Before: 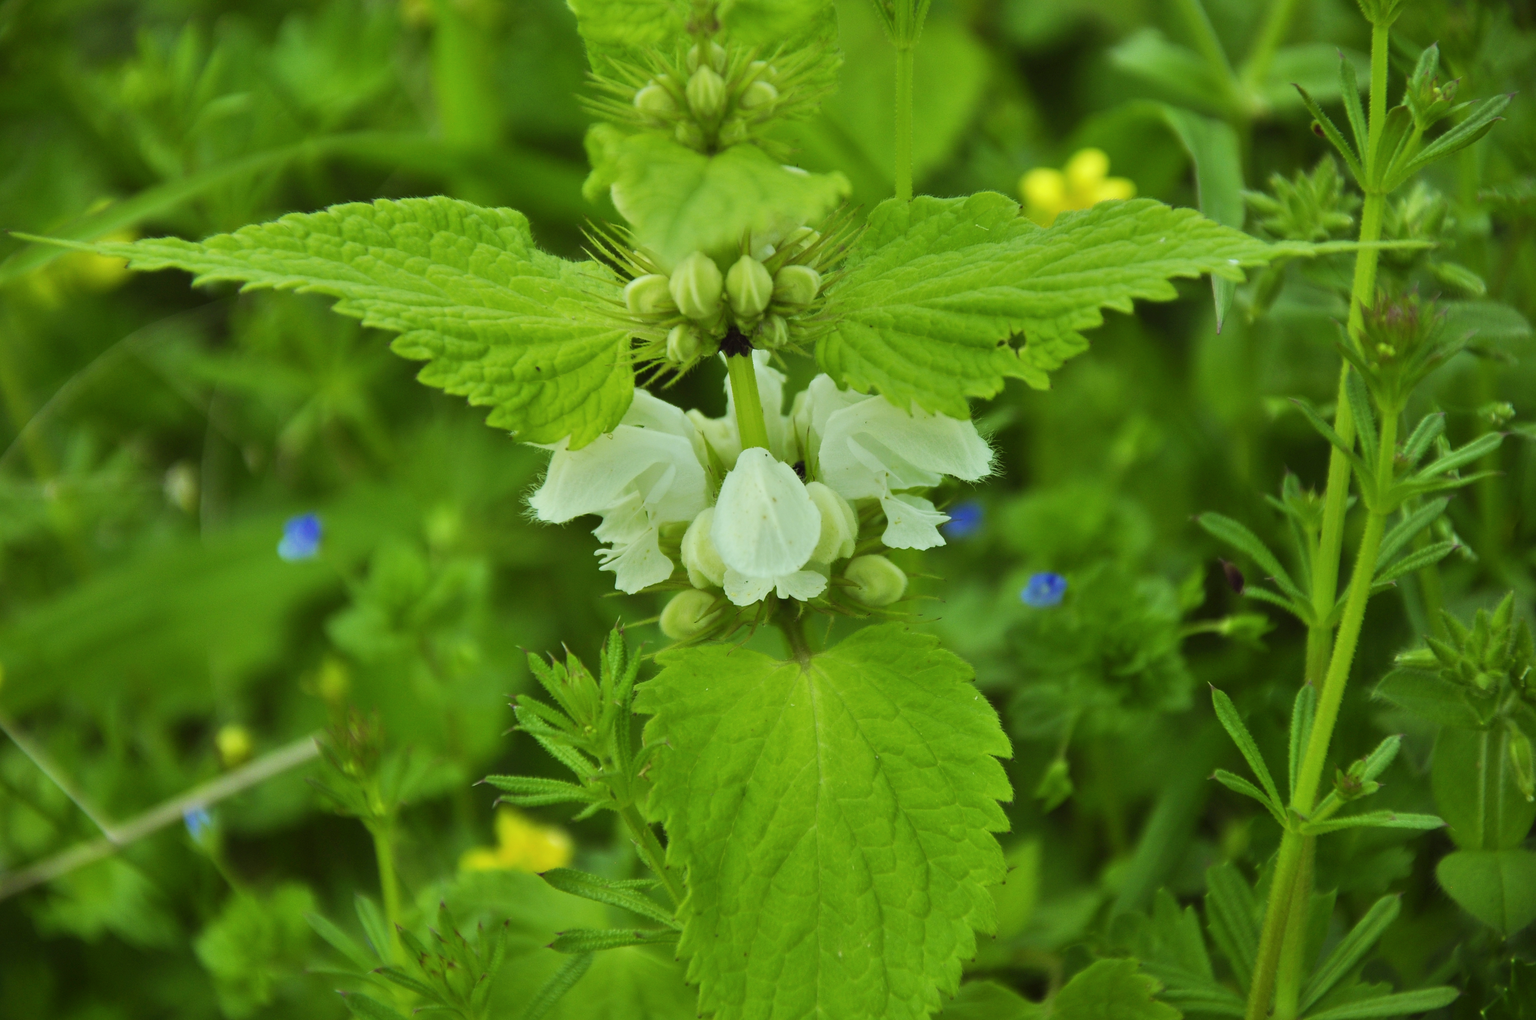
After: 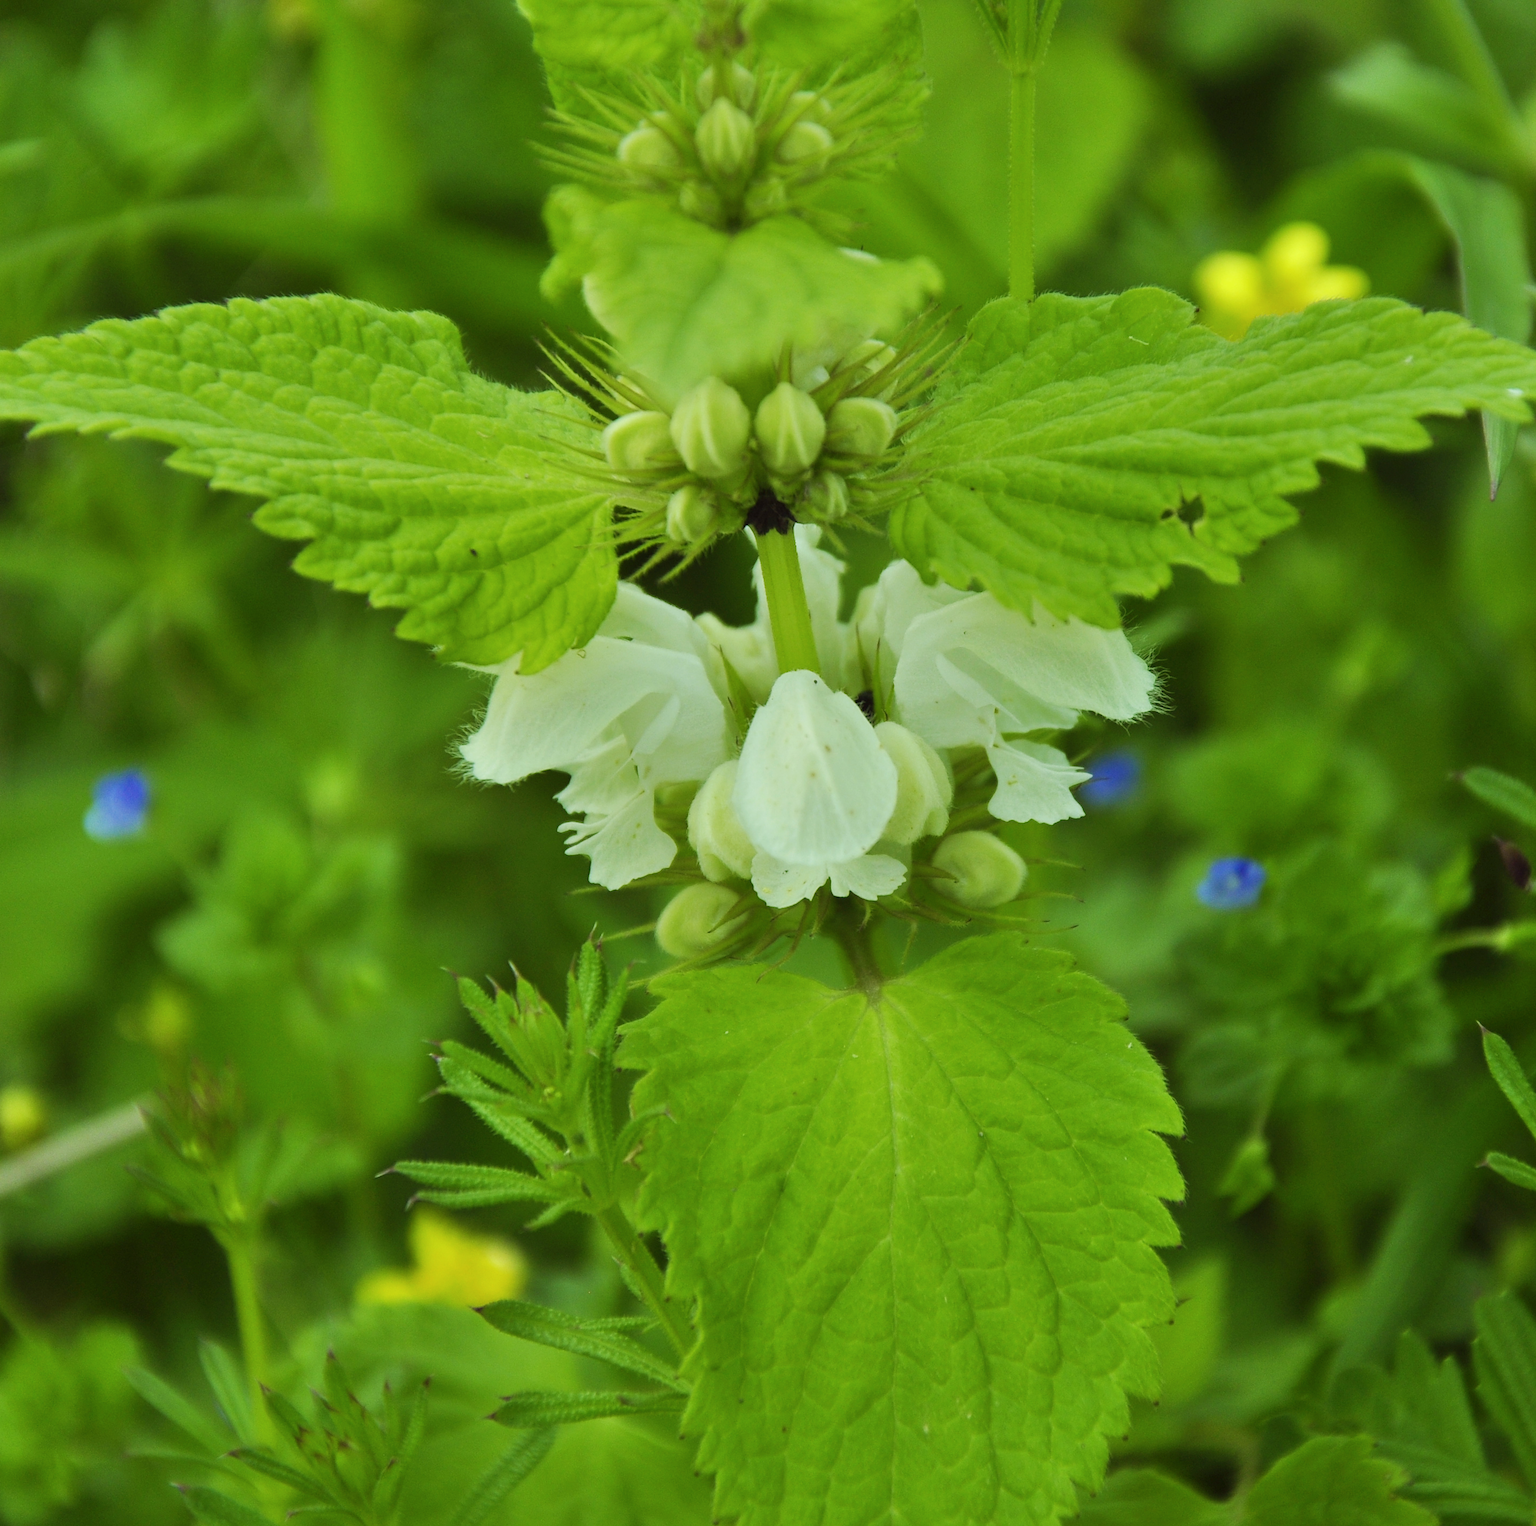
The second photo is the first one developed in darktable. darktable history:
crop and rotate: left 14.436%, right 18.755%
